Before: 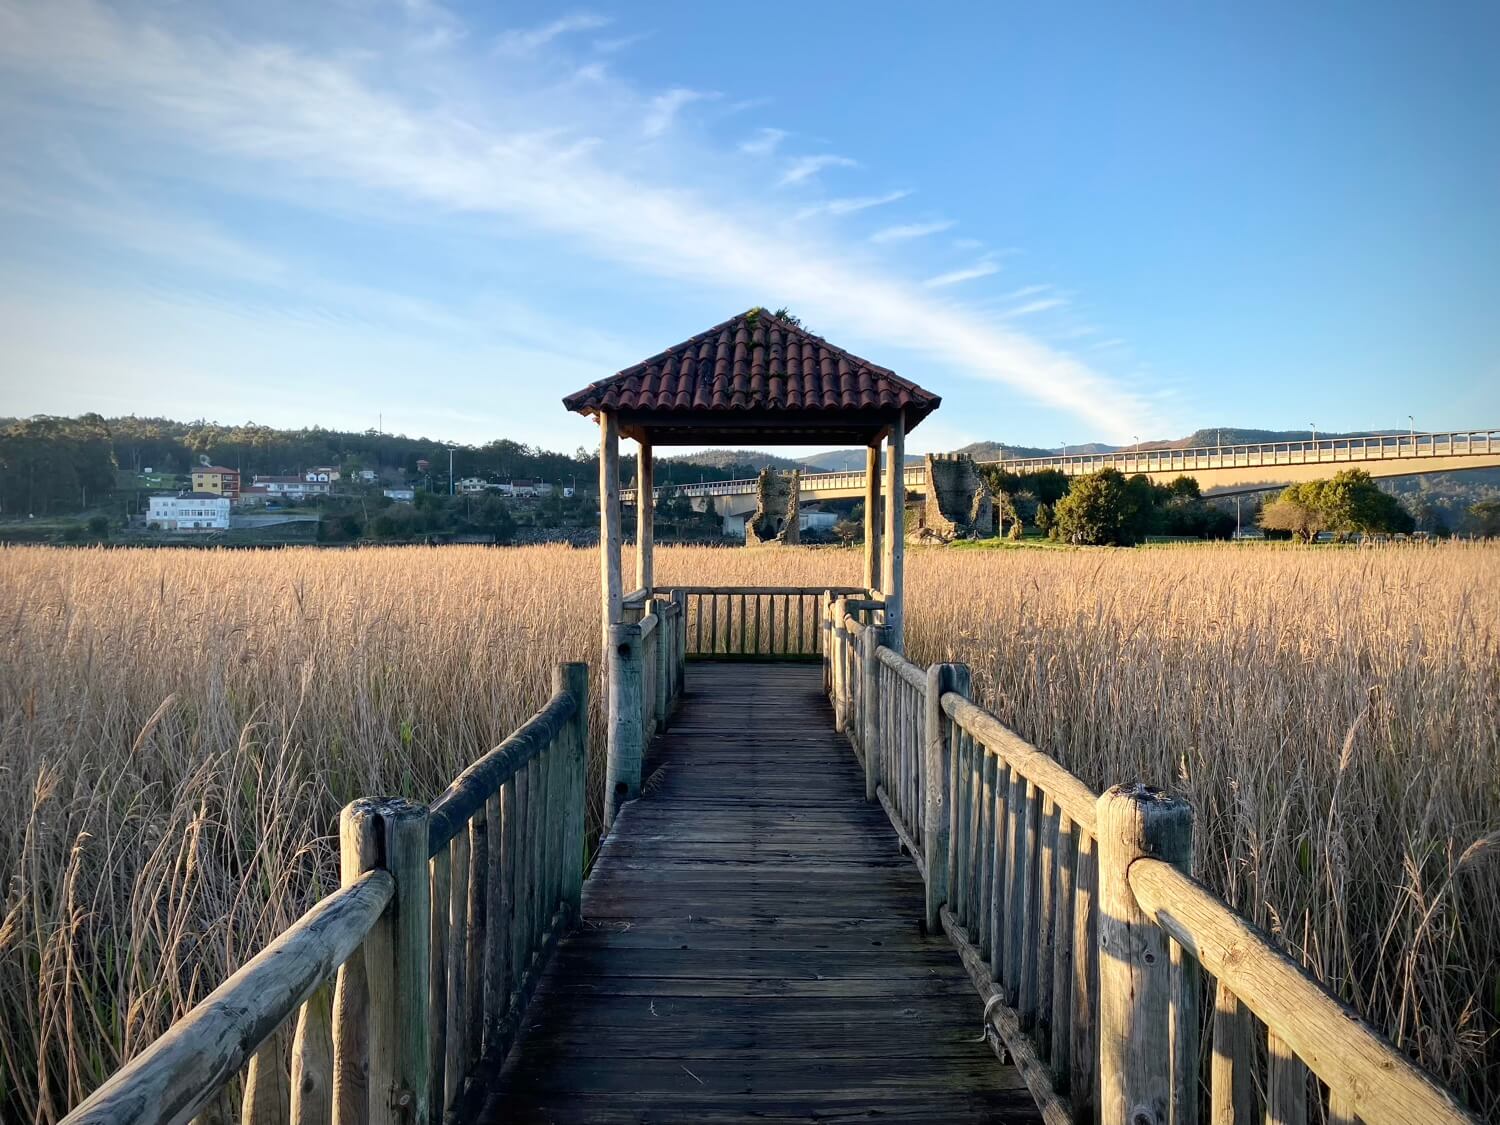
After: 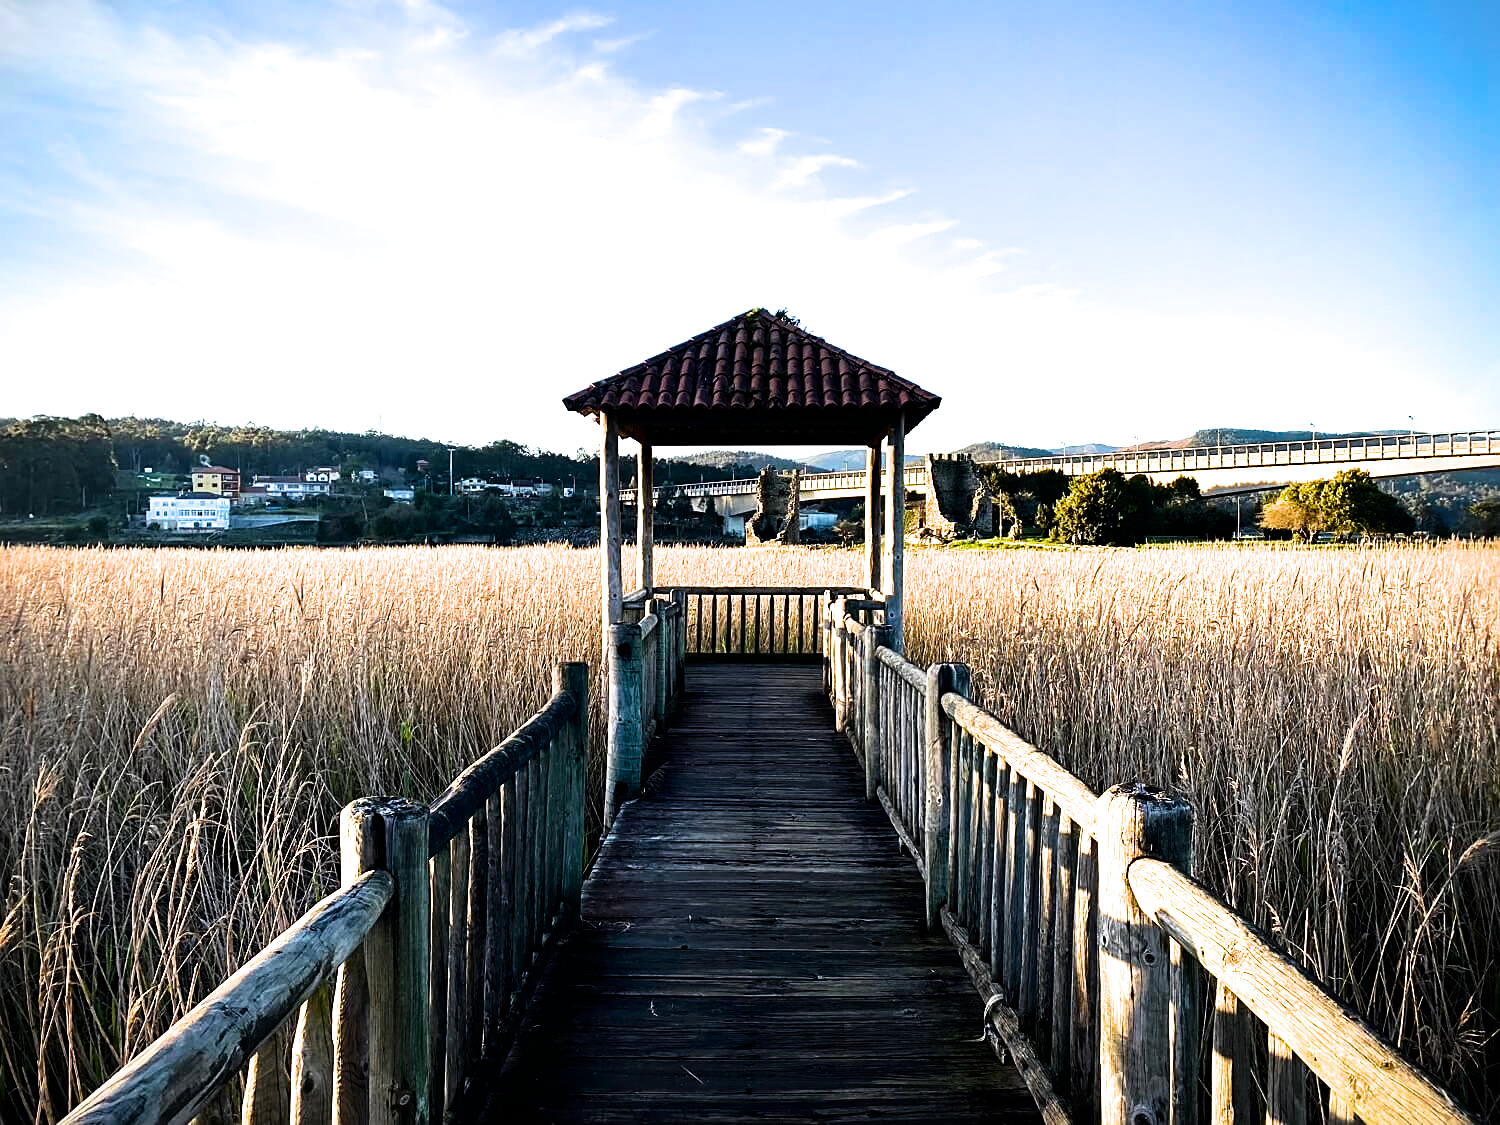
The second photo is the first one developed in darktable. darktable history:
color balance rgb: linear chroma grading › global chroma 15%, perceptual saturation grading › global saturation 30%
sharpen: on, module defaults
filmic rgb: black relative exposure -9.08 EV, white relative exposure 2.3 EV, hardness 7.49
tone equalizer: -8 EV -0.75 EV, -7 EV -0.7 EV, -6 EV -0.6 EV, -5 EV -0.4 EV, -3 EV 0.4 EV, -2 EV 0.6 EV, -1 EV 0.7 EV, +0 EV 0.75 EV, edges refinement/feathering 500, mask exposure compensation -1.57 EV, preserve details no
